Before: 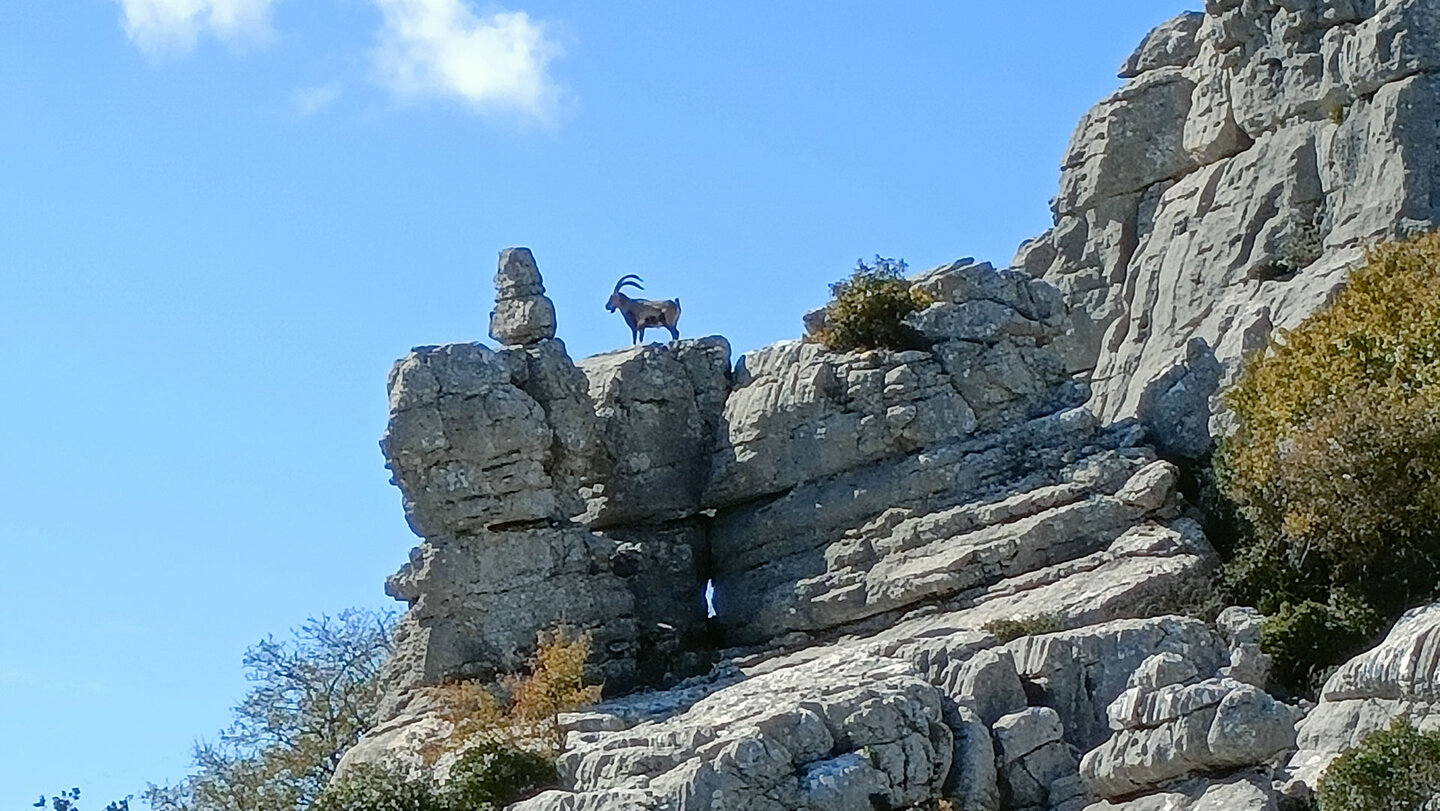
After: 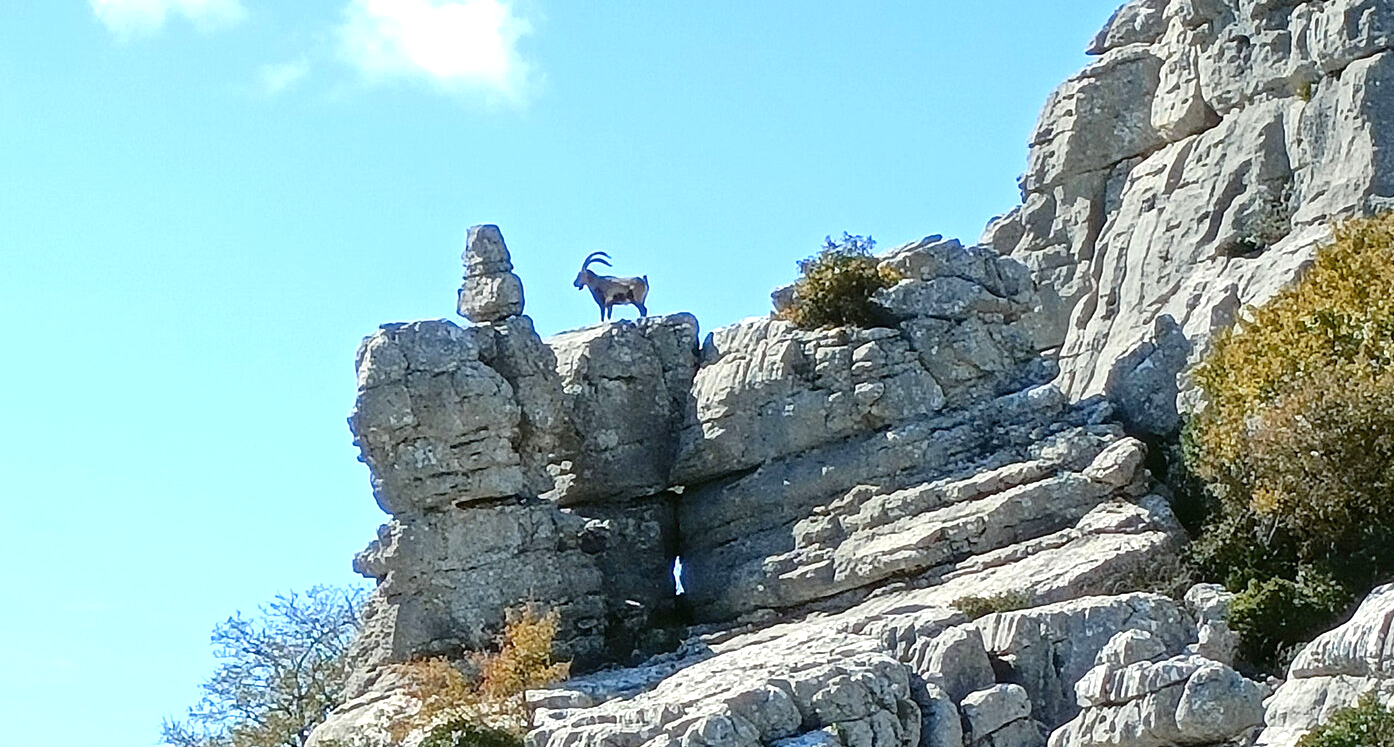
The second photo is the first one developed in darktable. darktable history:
crop: left 2.26%, top 2.942%, right 0.893%, bottom 4.9%
exposure: exposure 0.658 EV, compensate highlight preservation false
